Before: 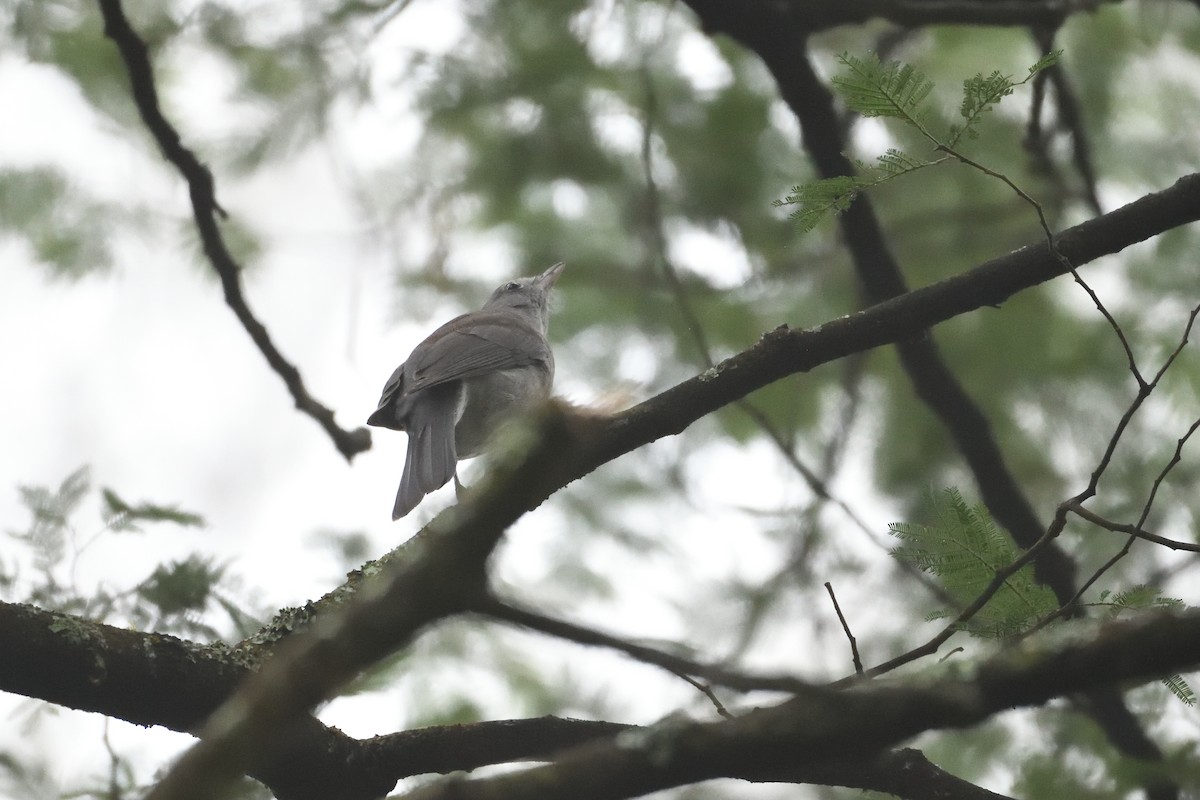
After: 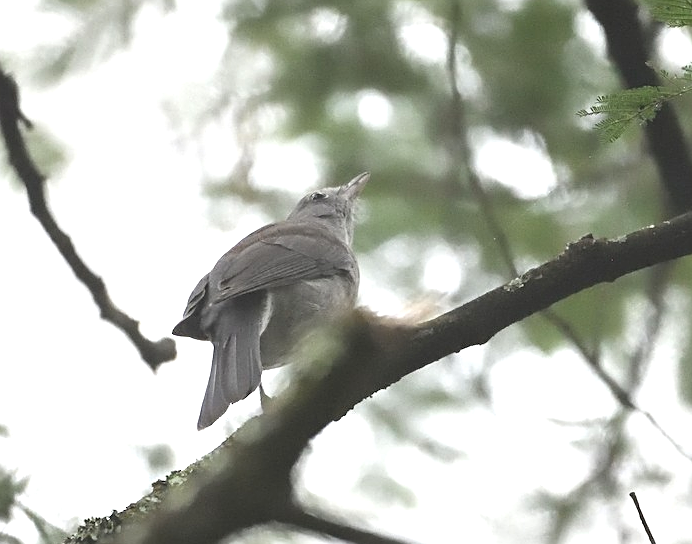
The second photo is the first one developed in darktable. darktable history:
color zones: curves: ch0 [(0, 0.5) (0.143, 0.52) (0.286, 0.5) (0.429, 0.5) (0.571, 0.5) (0.714, 0.5) (0.857, 0.5) (1, 0.5)]; ch1 [(0, 0.489) (0.155, 0.45) (0.286, 0.466) (0.429, 0.5) (0.571, 0.5) (0.714, 0.5) (0.857, 0.5) (1, 0.489)], mix 25.63%
crop: left 16.255%, top 11.296%, right 26.053%, bottom 20.609%
exposure: exposure 0.568 EV, compensate exposure bias true, compensate highlight preservation false
sharpen: on, module defaults
